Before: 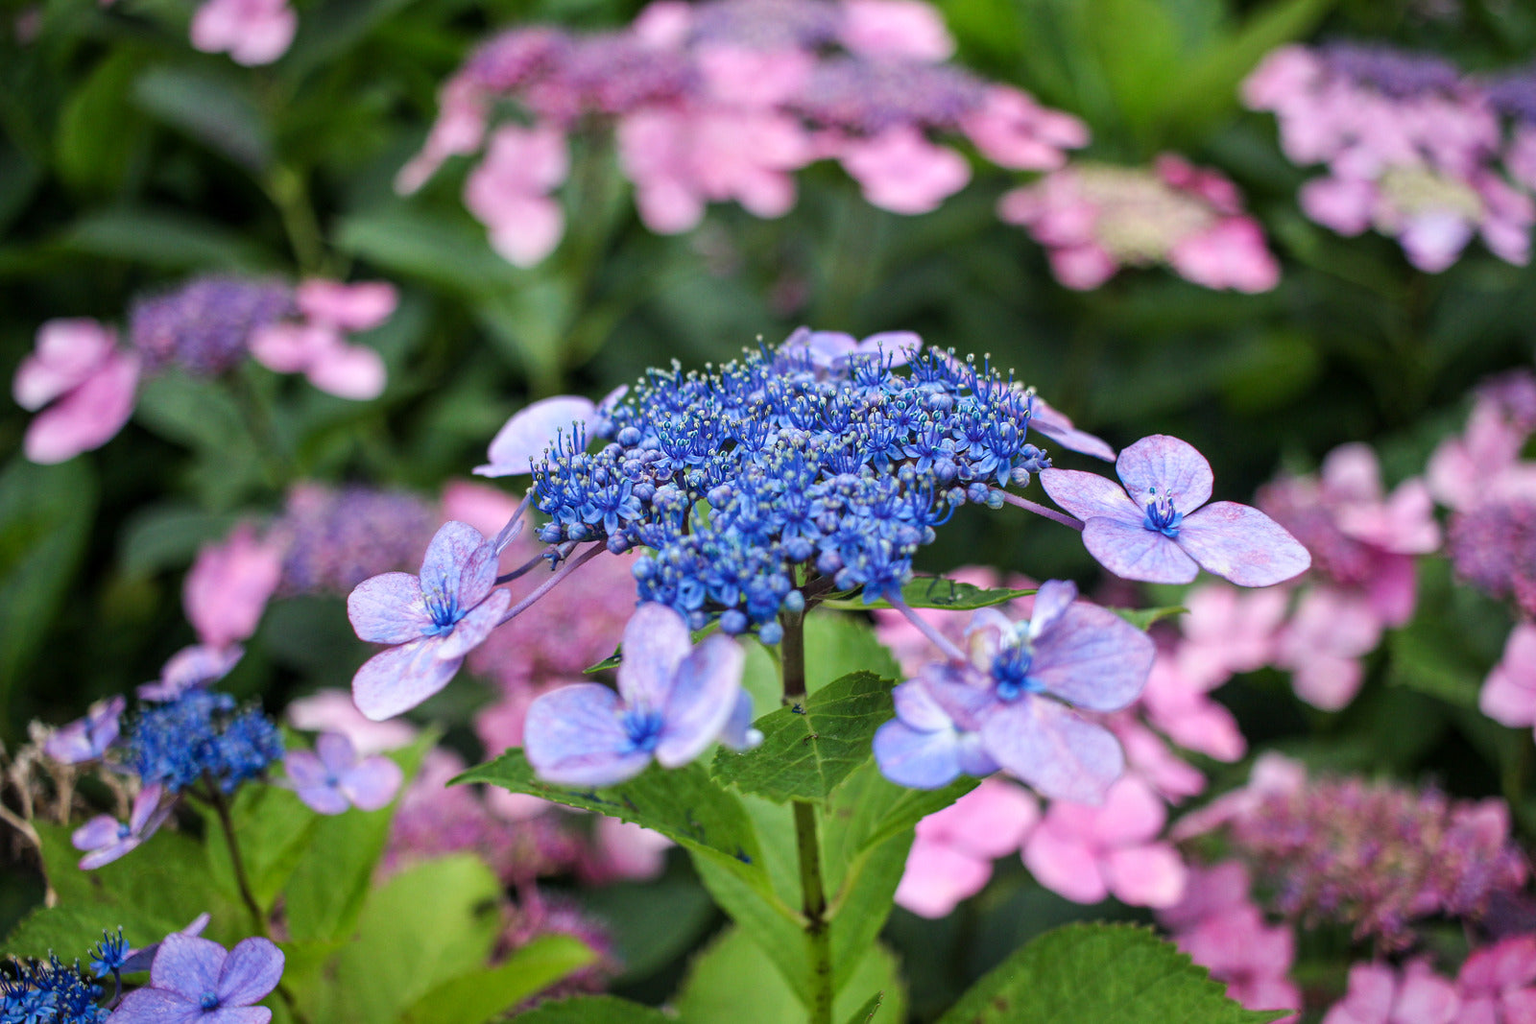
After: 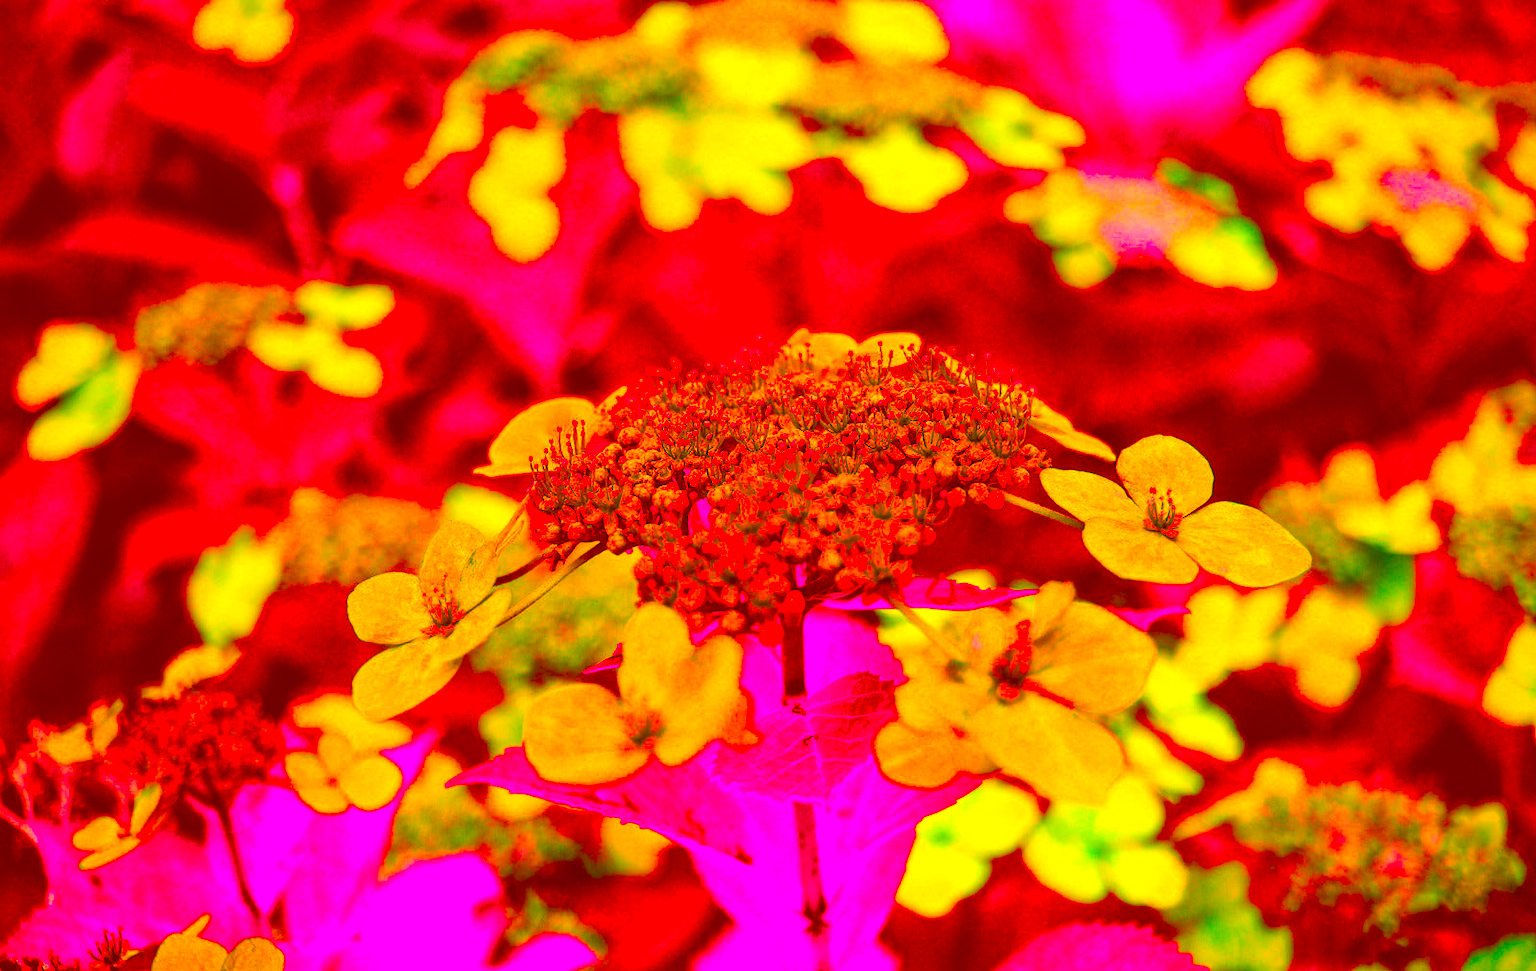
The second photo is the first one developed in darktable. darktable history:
crop and rotate: top 0.009%, bottom 5.078%
tone equalizer: -8 EV -0.761 EV, -7 EV -0.691 EV, -6 EV -0.561 EV, -5 EV -0.373 EV, -3 EV 0.385 EV, -2 EV 0.6 EV, -1 EV 0.682 EV, +0 EV 0.772 EV
shadows and highlights: shadows 22.84, highlights -48.68, shadows color adjustment 99.13%, highlights color adjustment 0.329%, soften with gaussian
color correction: highlights a* -39.31, highlights b* -39.55, shadows a* -39.58, shadows b* -39.72, saturation -2.96
contrast brightness saturation: contrast 0.144
local contrast: mode bilateral grid, contrast 19, coarseness 51, detail 119%, midtone range 0.2
